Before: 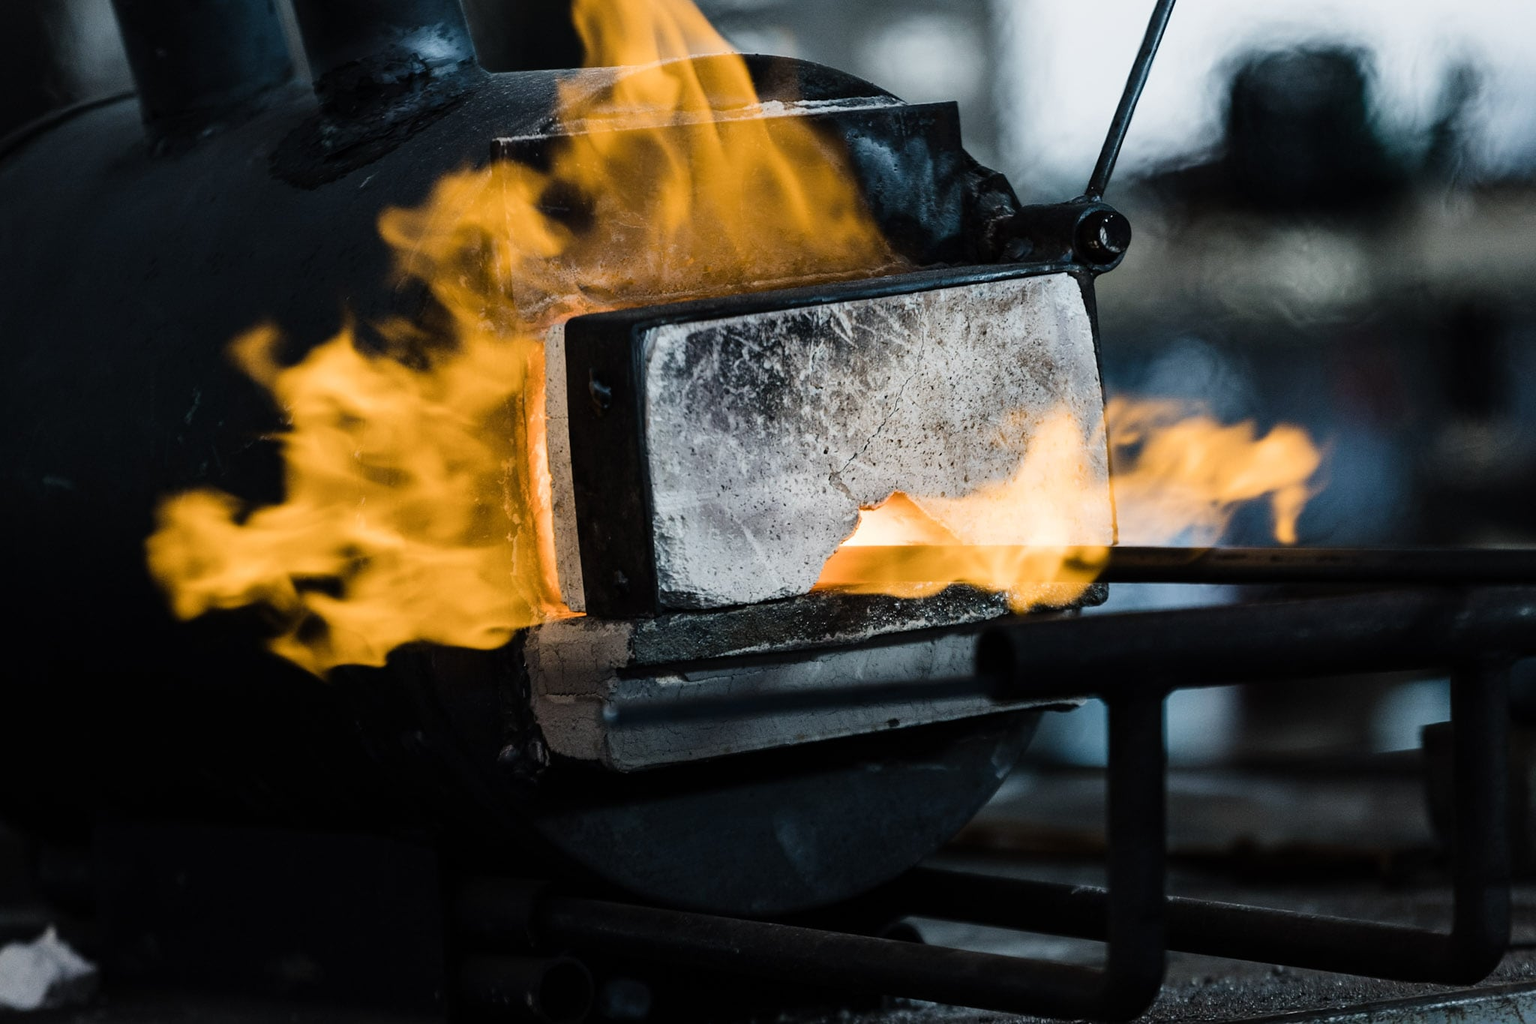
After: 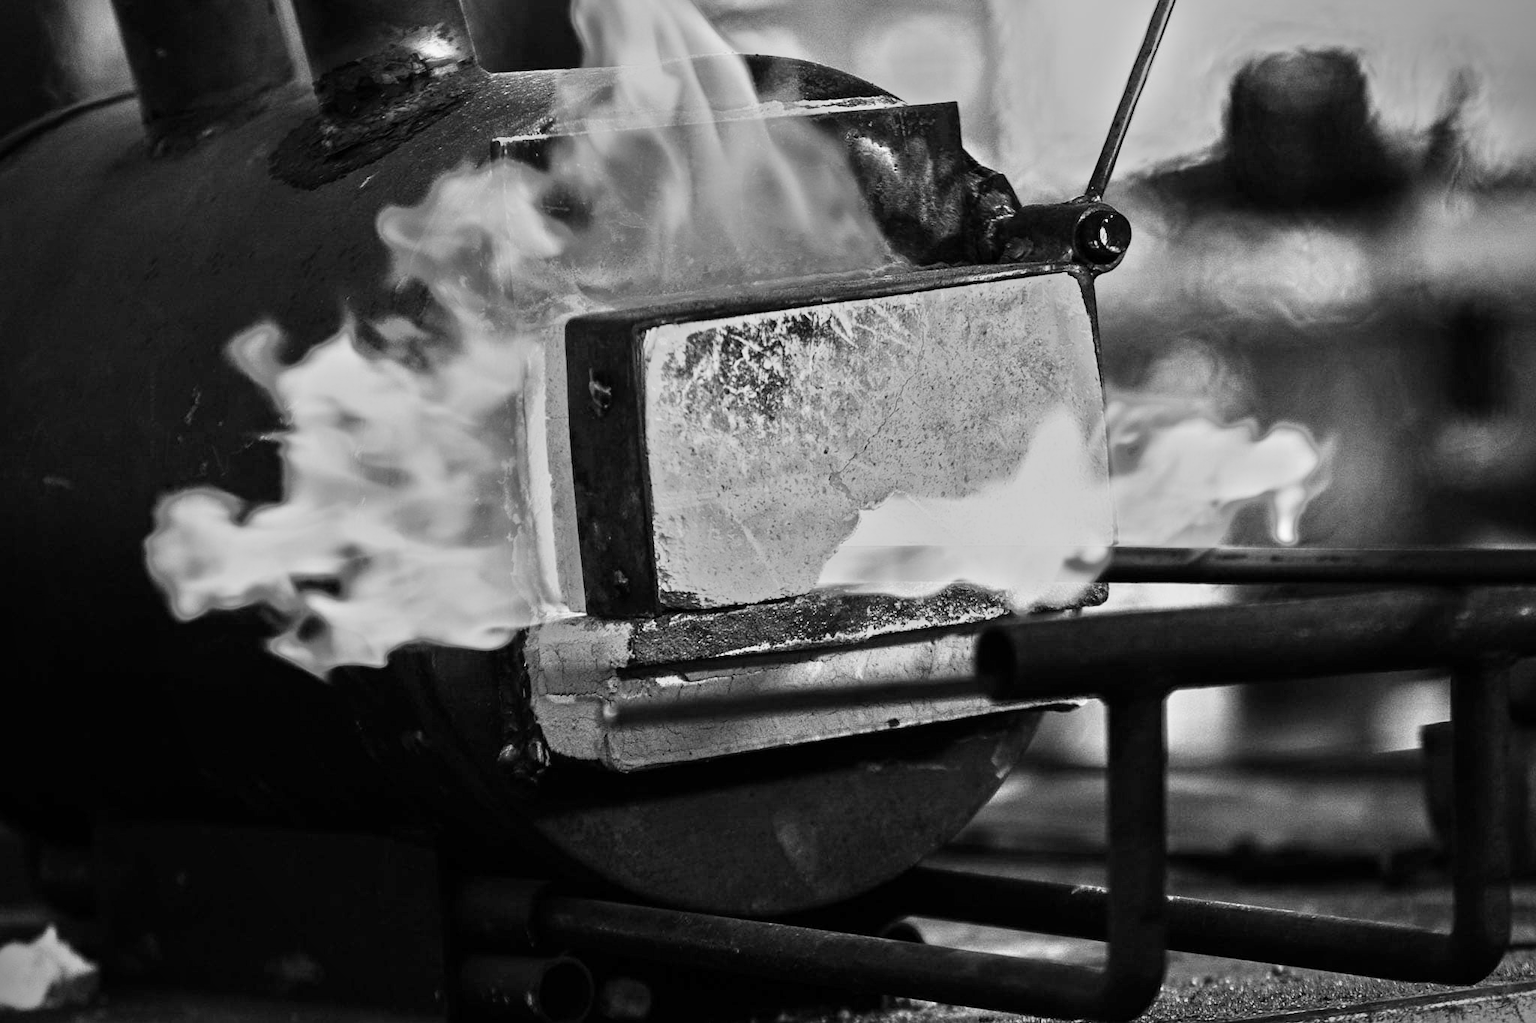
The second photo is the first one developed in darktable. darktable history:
monochrome: size 1
white balance: red 4.26, blue 1.802
vignetting: on, module defaults
